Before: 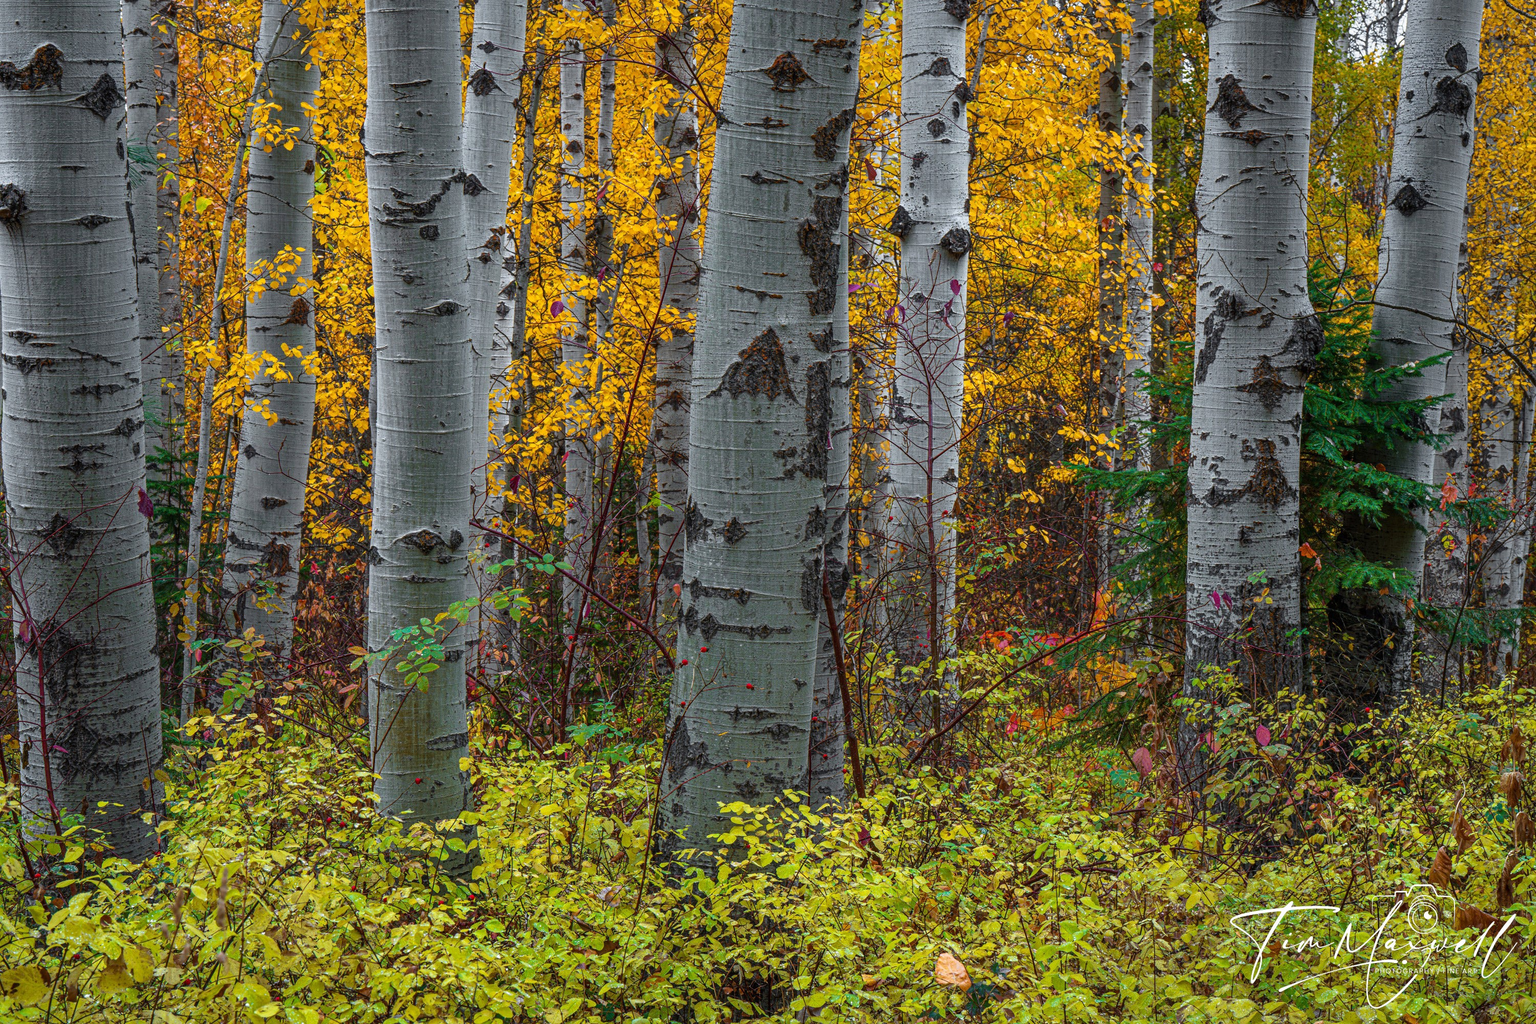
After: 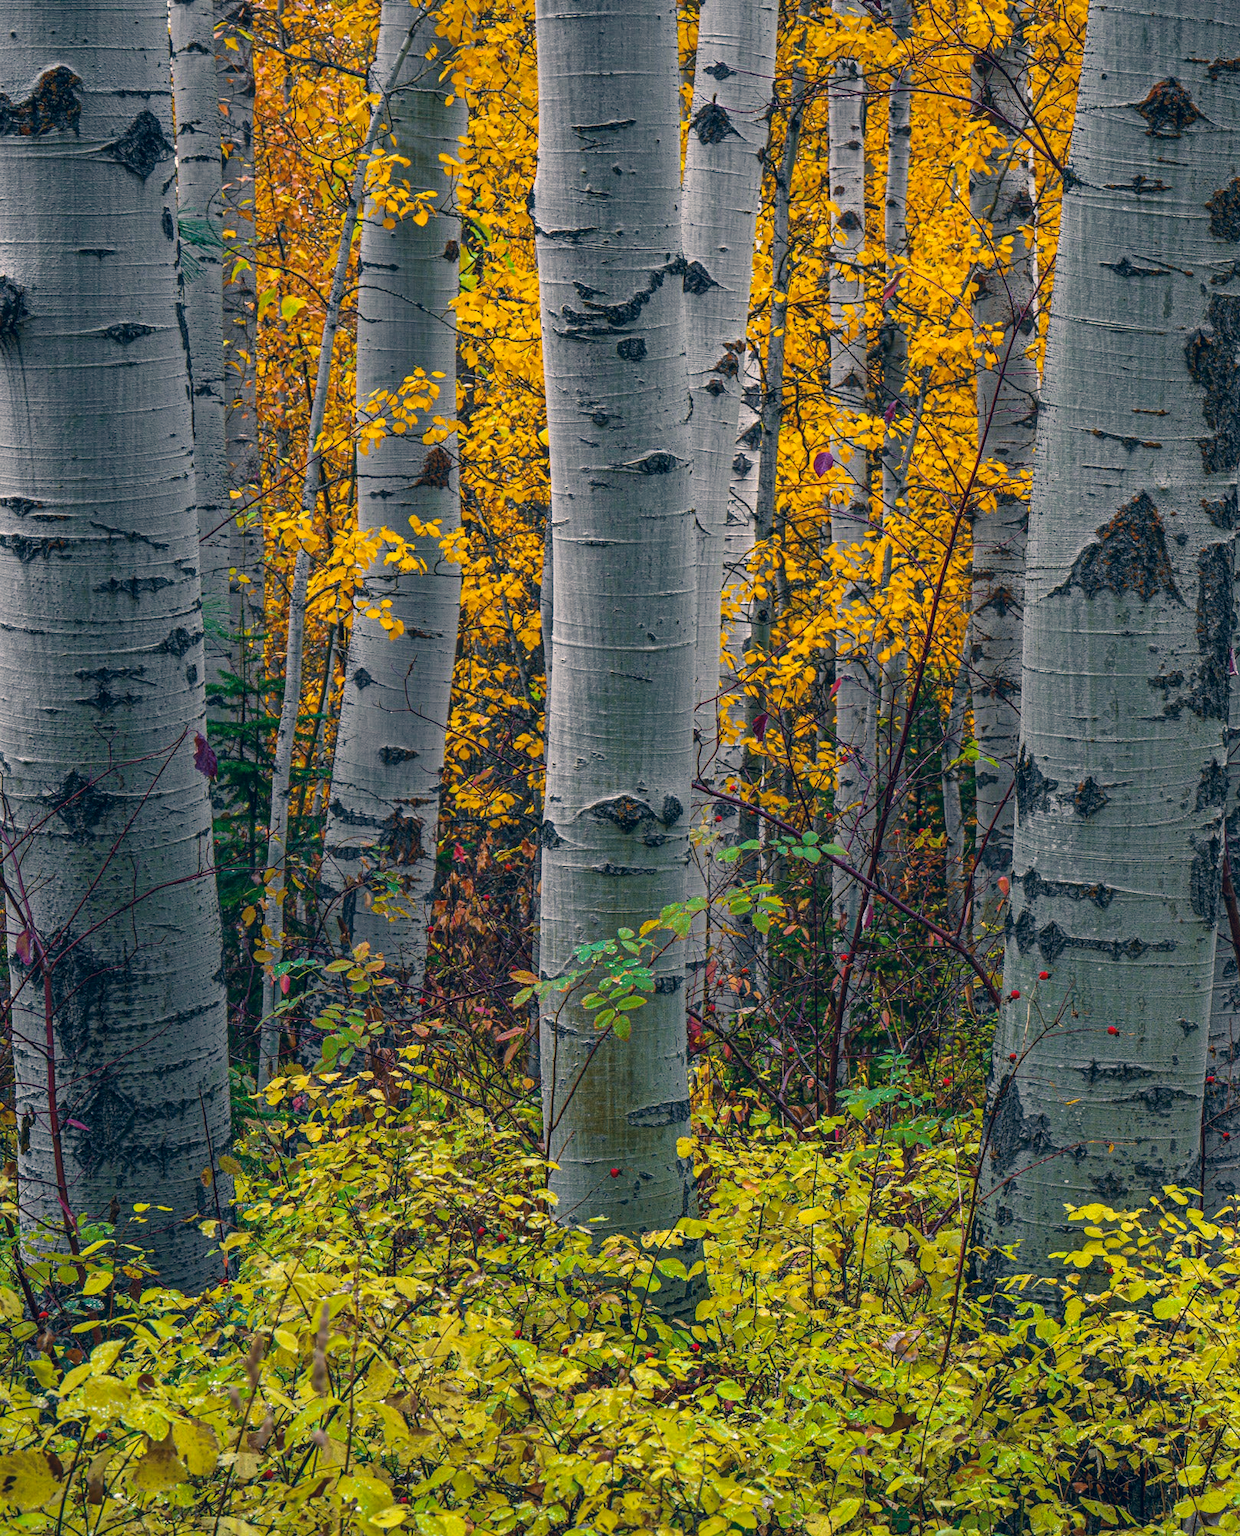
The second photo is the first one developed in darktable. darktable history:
crop: left 0.587%, right 45.588%, bottom 0.086%
color correction: highlights a* 10.32, highlights b* 14.66, shadows a* -9.59, shadows b* -15.02
